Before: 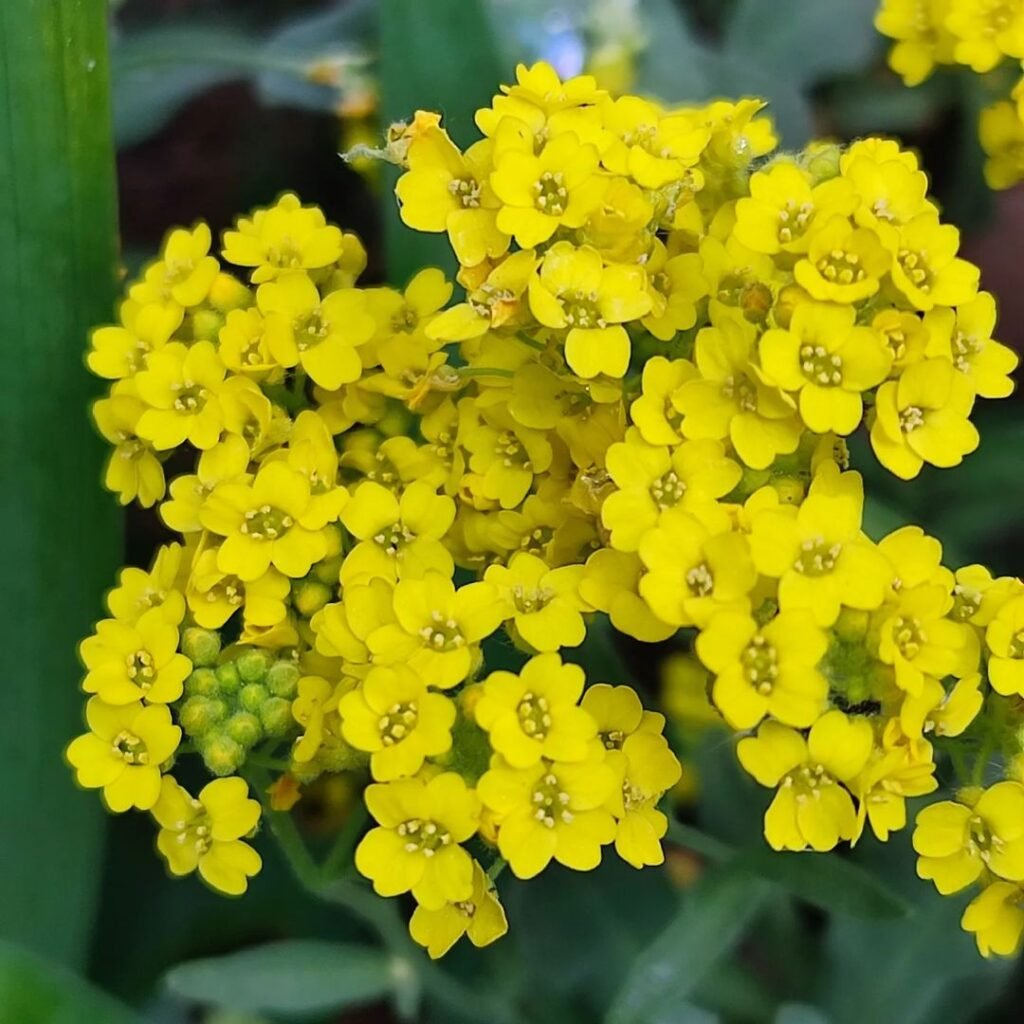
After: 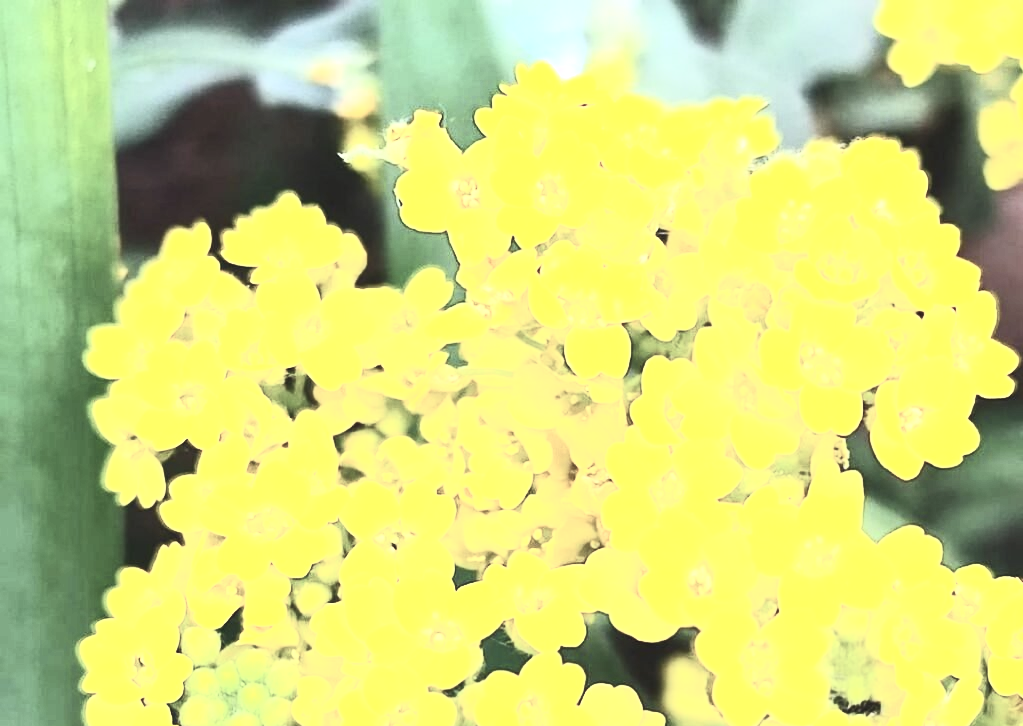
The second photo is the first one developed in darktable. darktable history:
crop: right 0.001%, bottom 29.025%
exposure: black level correction -0.002, exposure 1.336 EV, compensate exposure bias true, compensate highlight preservation false
contrast brightness saturation: contrast 0.579, brightness 0.568, saturation -0.339
